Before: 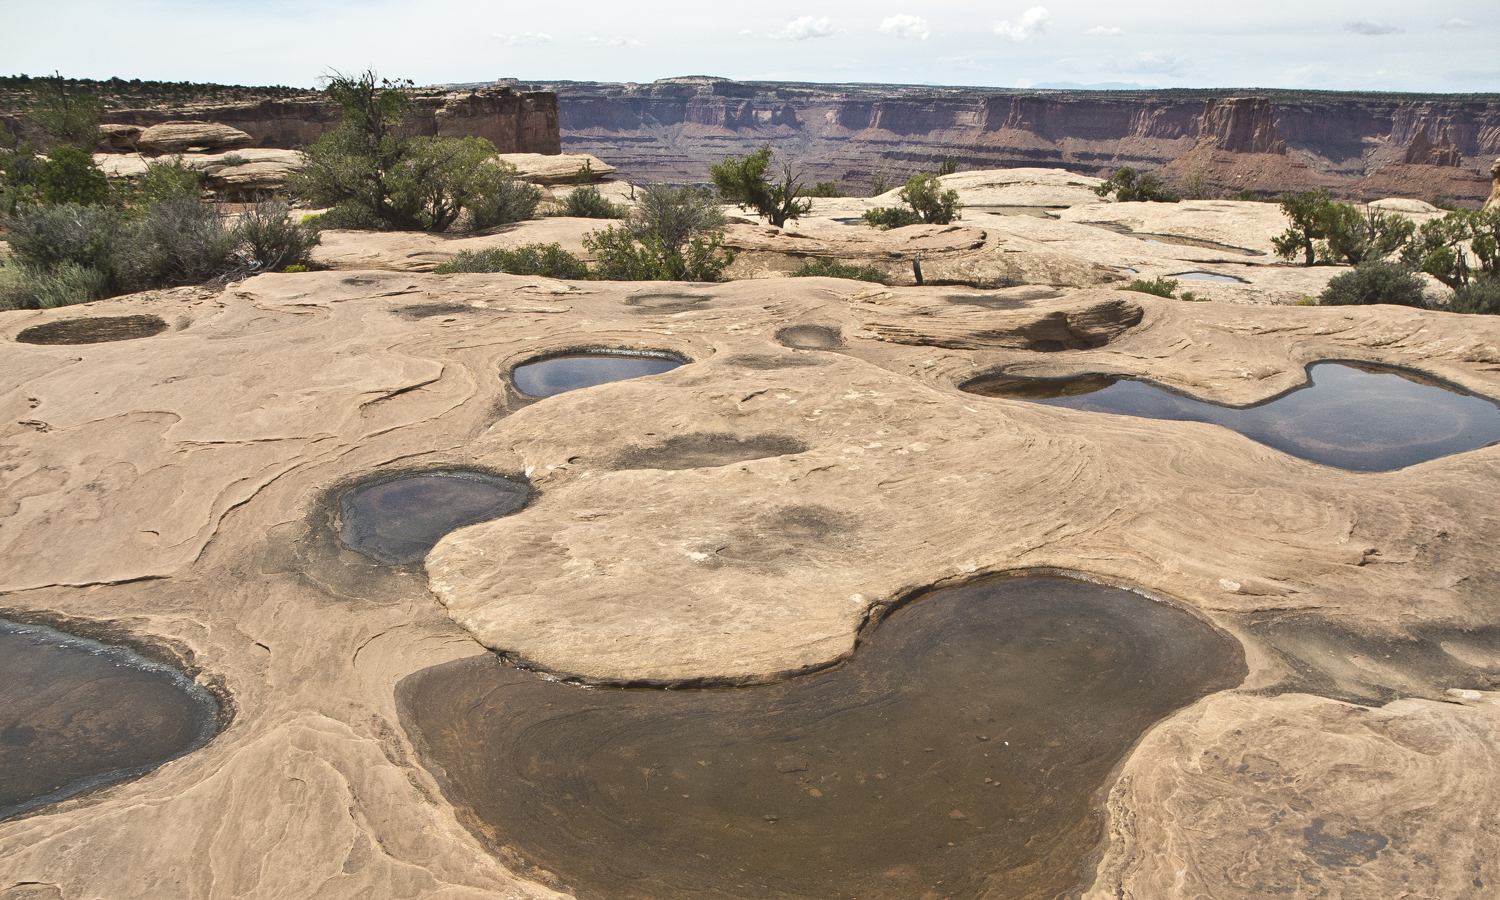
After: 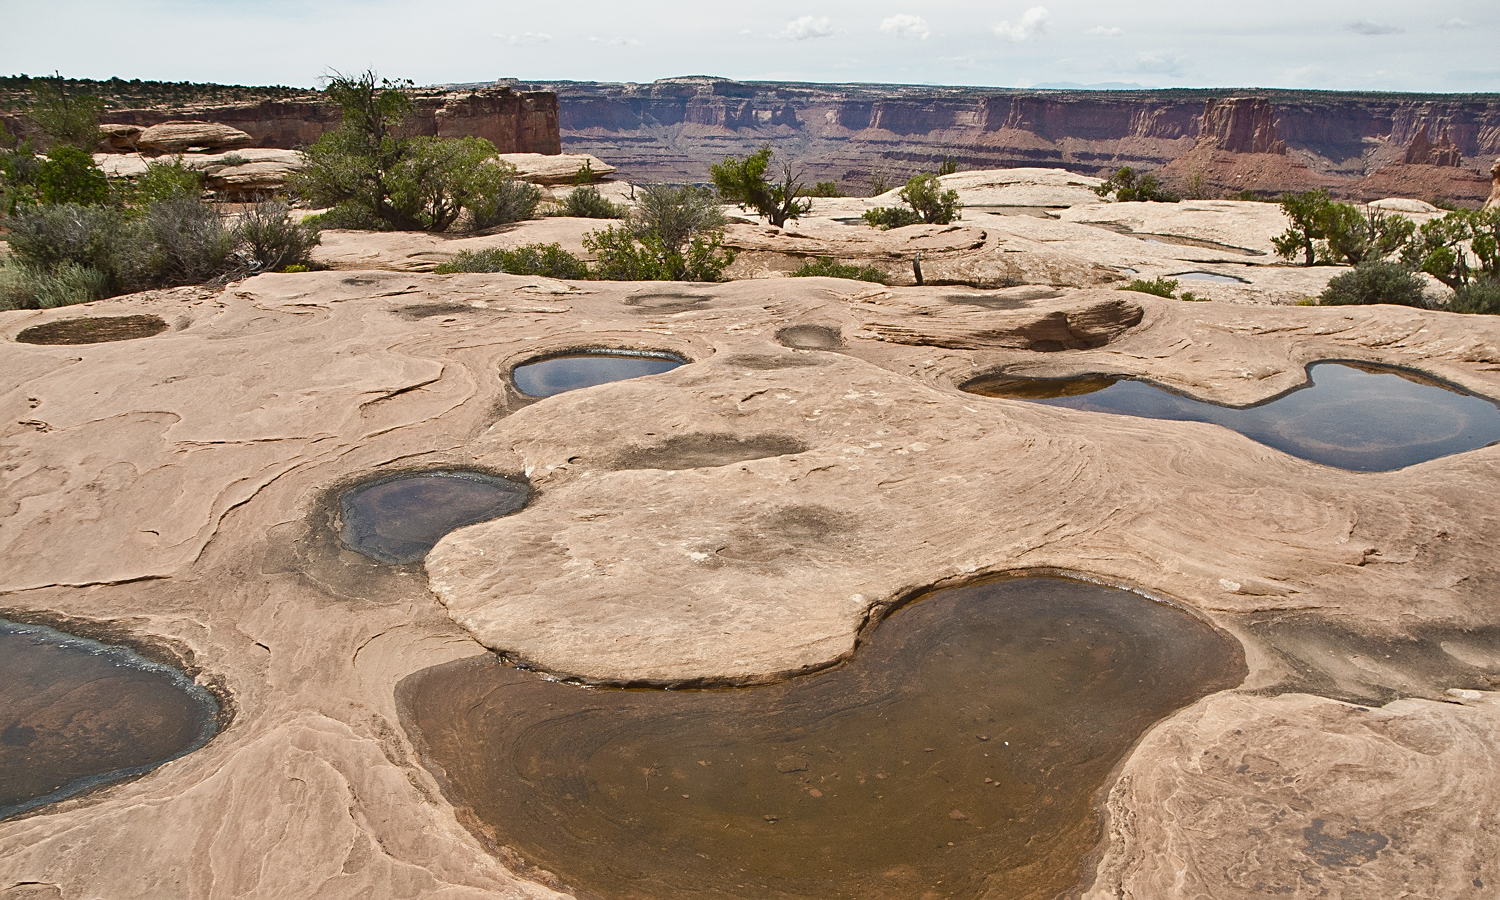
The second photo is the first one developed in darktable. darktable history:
exposure: exposure -0.177 EV, compensate highlight preservation false
color balance rgb: perceptual saturation grading › global saturation 20%, perceptual saturation grading › highlights -50%, perceptual saturation grading › shadows 30%
sharpen: radius 1.864, amount 0.398, threshold 1.271
